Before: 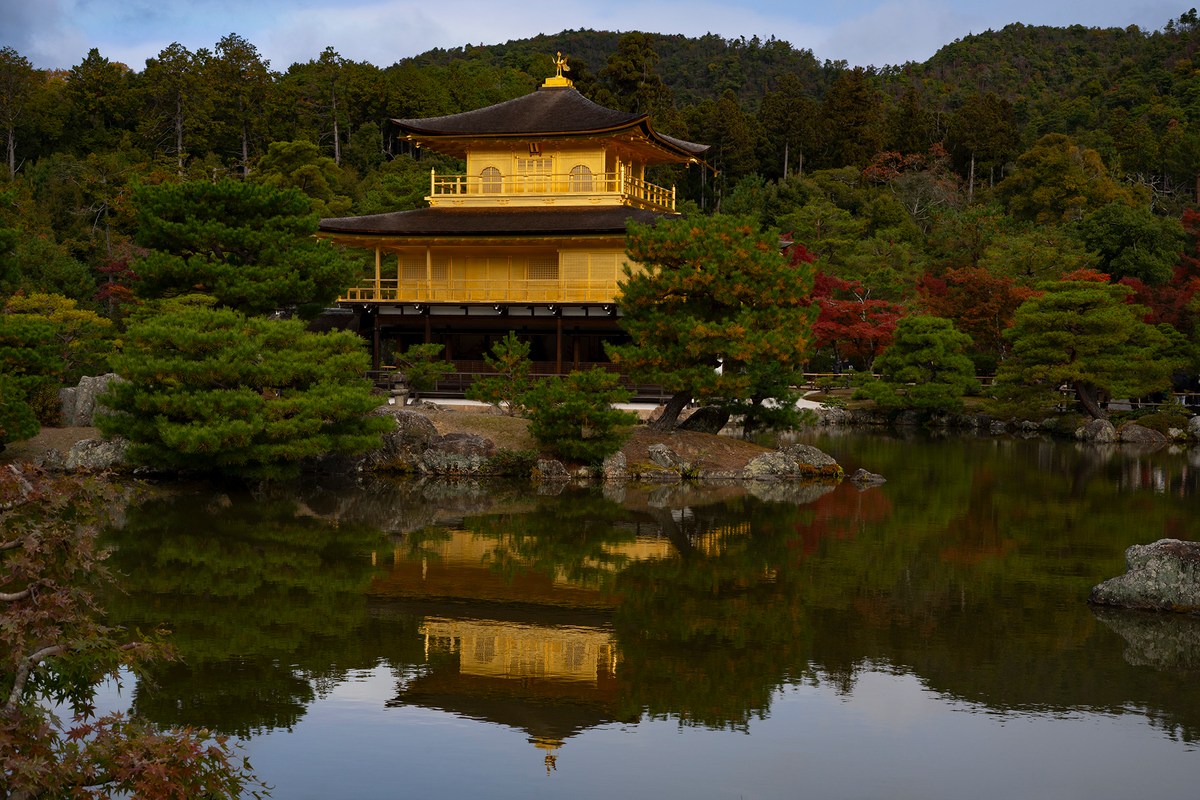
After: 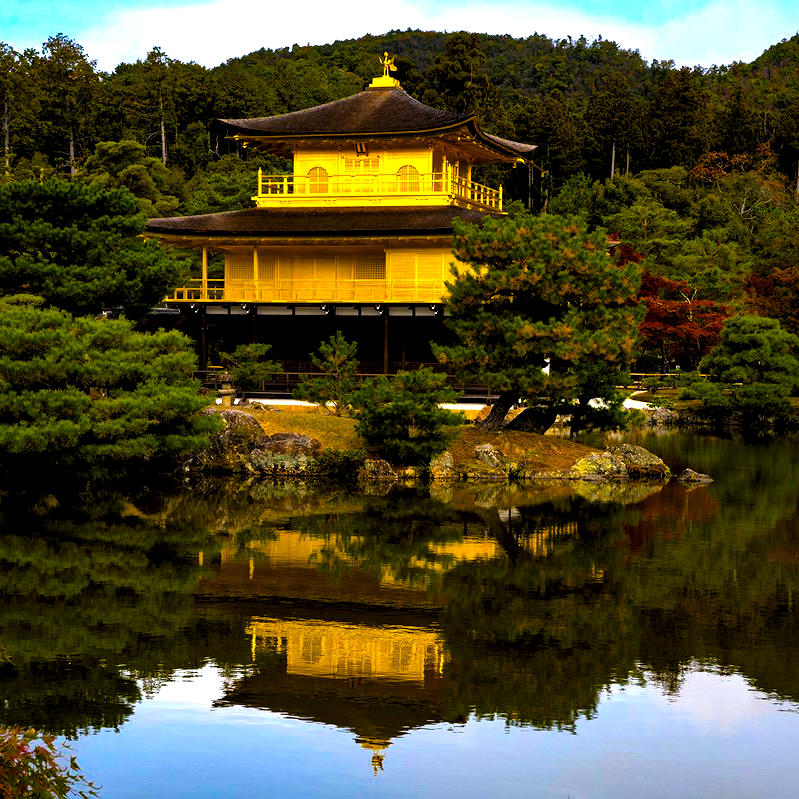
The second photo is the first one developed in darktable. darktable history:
levels: mode automatic, black 8.51%
local contrast: mode bilateral grid, contrast 19, coarseness 50, detail 150%, midtone range 0.2
color balance rgb: perceptual saturation grading › global saturation 64.634%, perceptual saturation grading › highlights 59.682%, perceptual saturation grading › mid-tones 49.942%, perceptual saturation grading › shadows 50.043%, perceptual brilliance grading › global brilliance 25.511%, global vibrance 20%
crop and rotate: left 14.473%, right 18.873%
exposure: black level correction 0, exposure 0.499 EV, compensate exposure bias true, compensate highlight preservation false
